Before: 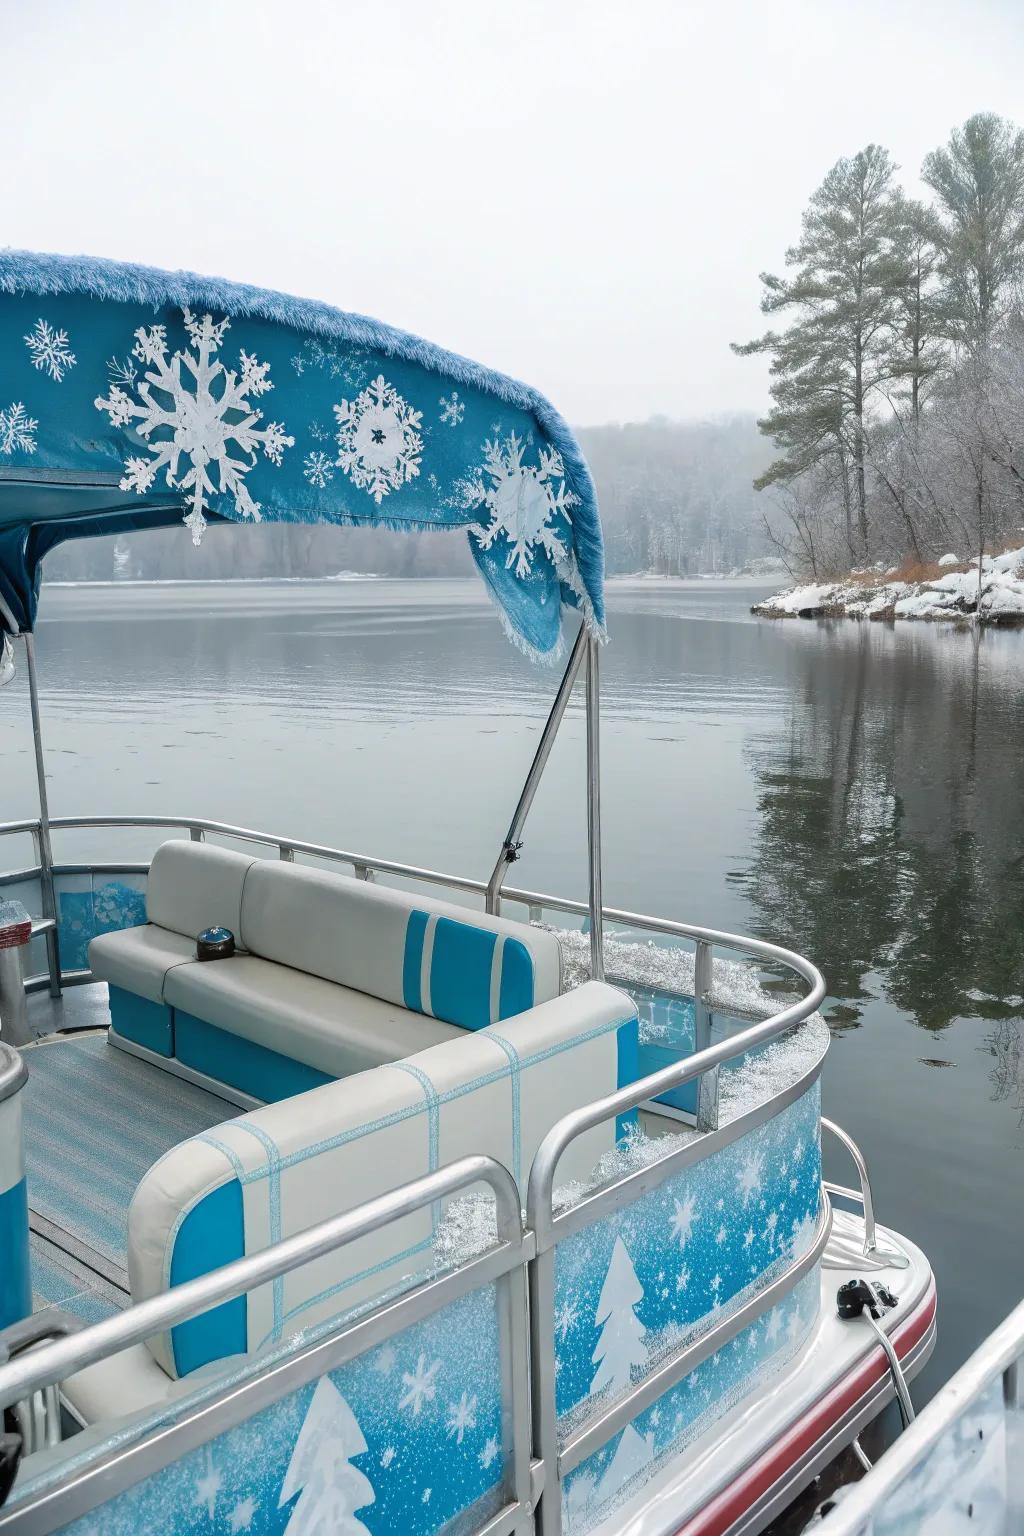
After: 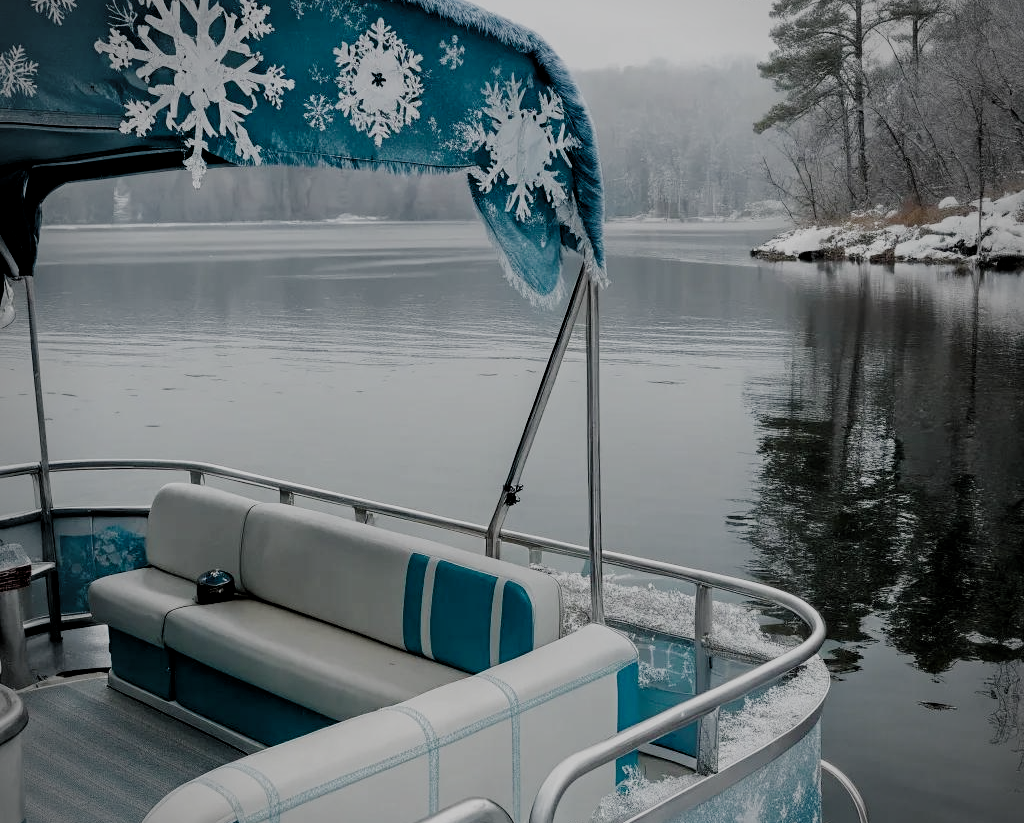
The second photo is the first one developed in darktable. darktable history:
crop and rotate: top 23.294%, bottom 23.112%
levels: black 3.86%, levels [0, 0.618, 1]
exposure: black level correction 0, exposure 0.301 EV, compensate highlight preservation false
filmic rgb: black relative exposure -2.95 EV, white relative exposure 4.56 EV, hardness 1.69, contrast 1.252, preserve chrominance no, color science v4 (2020), contrast in shadows soft, contrast in highlights soft
vignetting: on, module defaults
